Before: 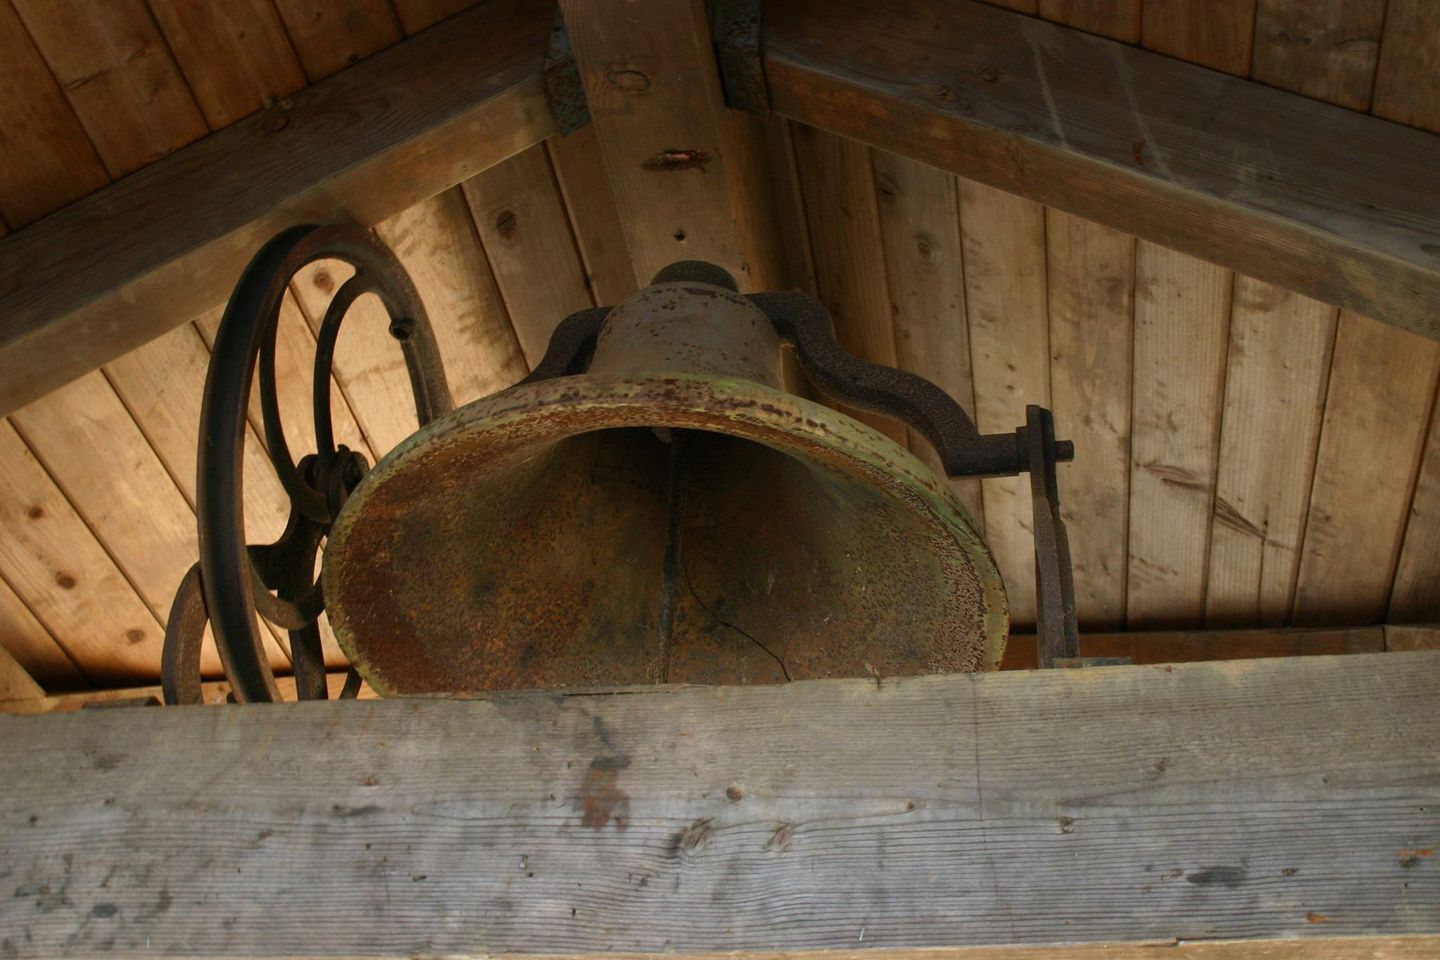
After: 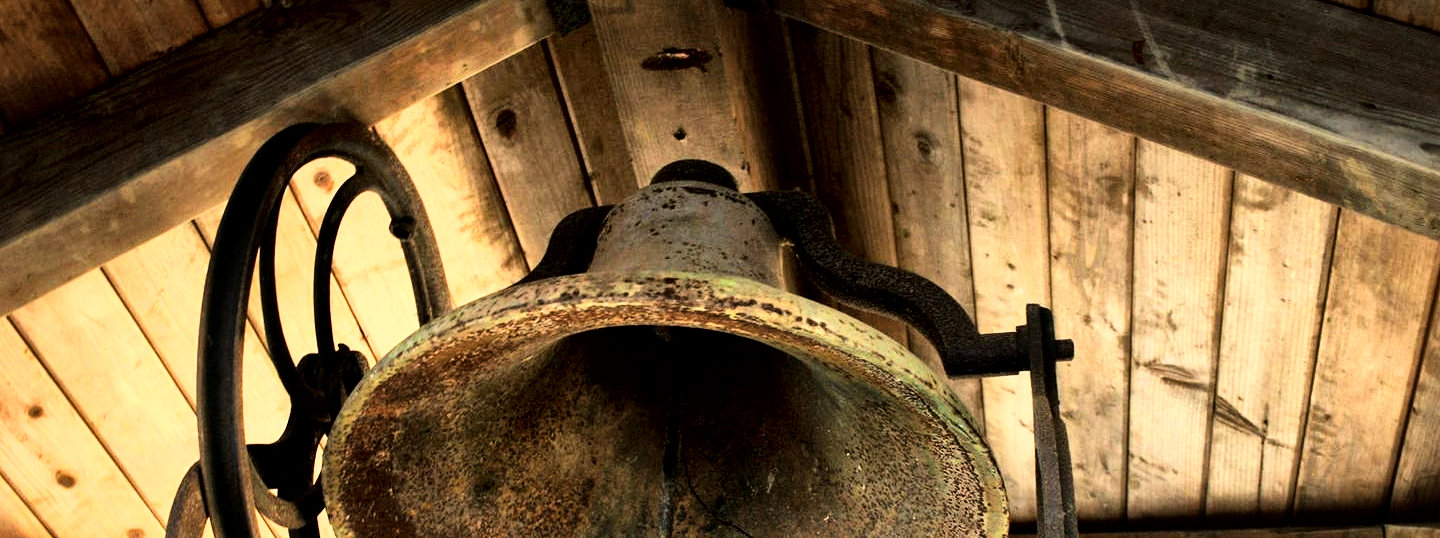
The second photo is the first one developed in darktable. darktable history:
local contrast: mode bilateral grid, contrast 20, coarseness 50, detail 171%, midtone range 0.2
exposure: black level correction 0.001, exposure 0.5 EV, compensate exposure bias true, compensate highlight preservation false
crop and rotate: top 10.605%, bottom 33.274%
rgb curve: curves: ch0 [(0, 0) (0.21, 0.15) (0.24, 0.21) (0.5, 0.75) (0.75, 0.96) (0.89, 0.99) (1, 1)]; ch1 [(0, 0.02) (0.21, 0.13) (0.25, 0.2) (0.5, 0.67) (0.75, 0.9) (0.89, 0.97) (1, 1)]; ch2 [(0, 0.02) (0.21, 0.13) (0.25, 0.2) (0.5, 0.67) (0.75, 0.9) (0.89, 0.97) (1, 1)], compensate middle gray true
white balance: red 1.009, blue 0.985
